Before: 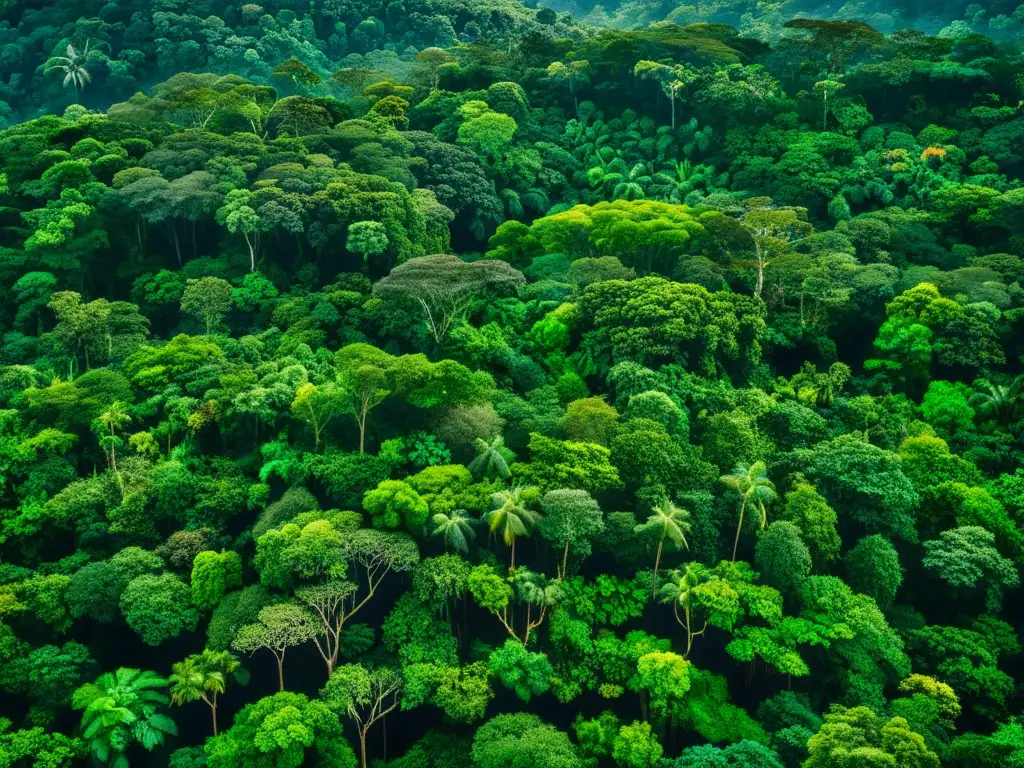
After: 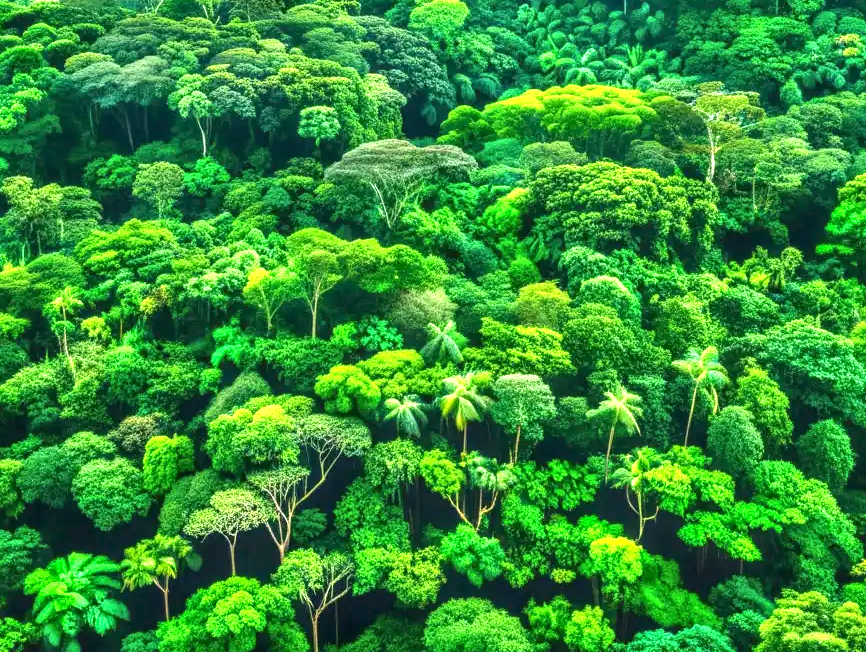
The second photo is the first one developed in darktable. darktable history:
local contrast: on, module defaults
crop and rotate: left 4.712%, top 15.082%, right 10.647%
exposure: black level correction 0, exposure 1.457 EV, compensate highlight preservation false
